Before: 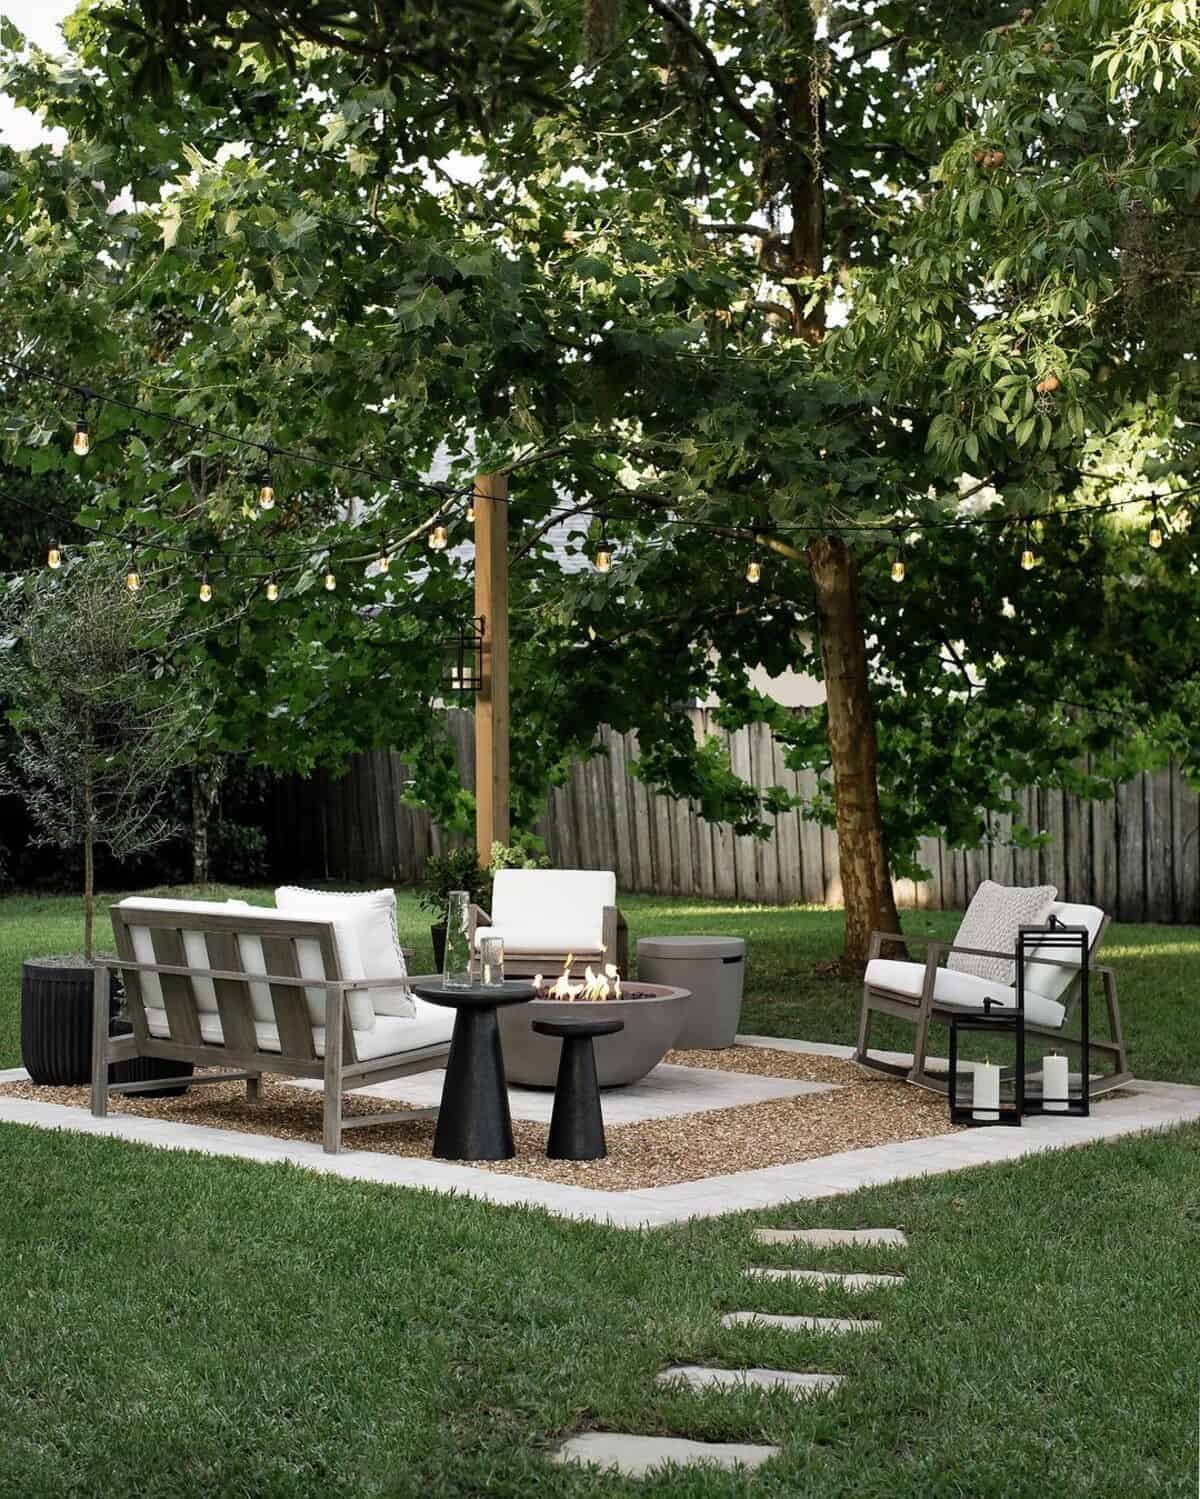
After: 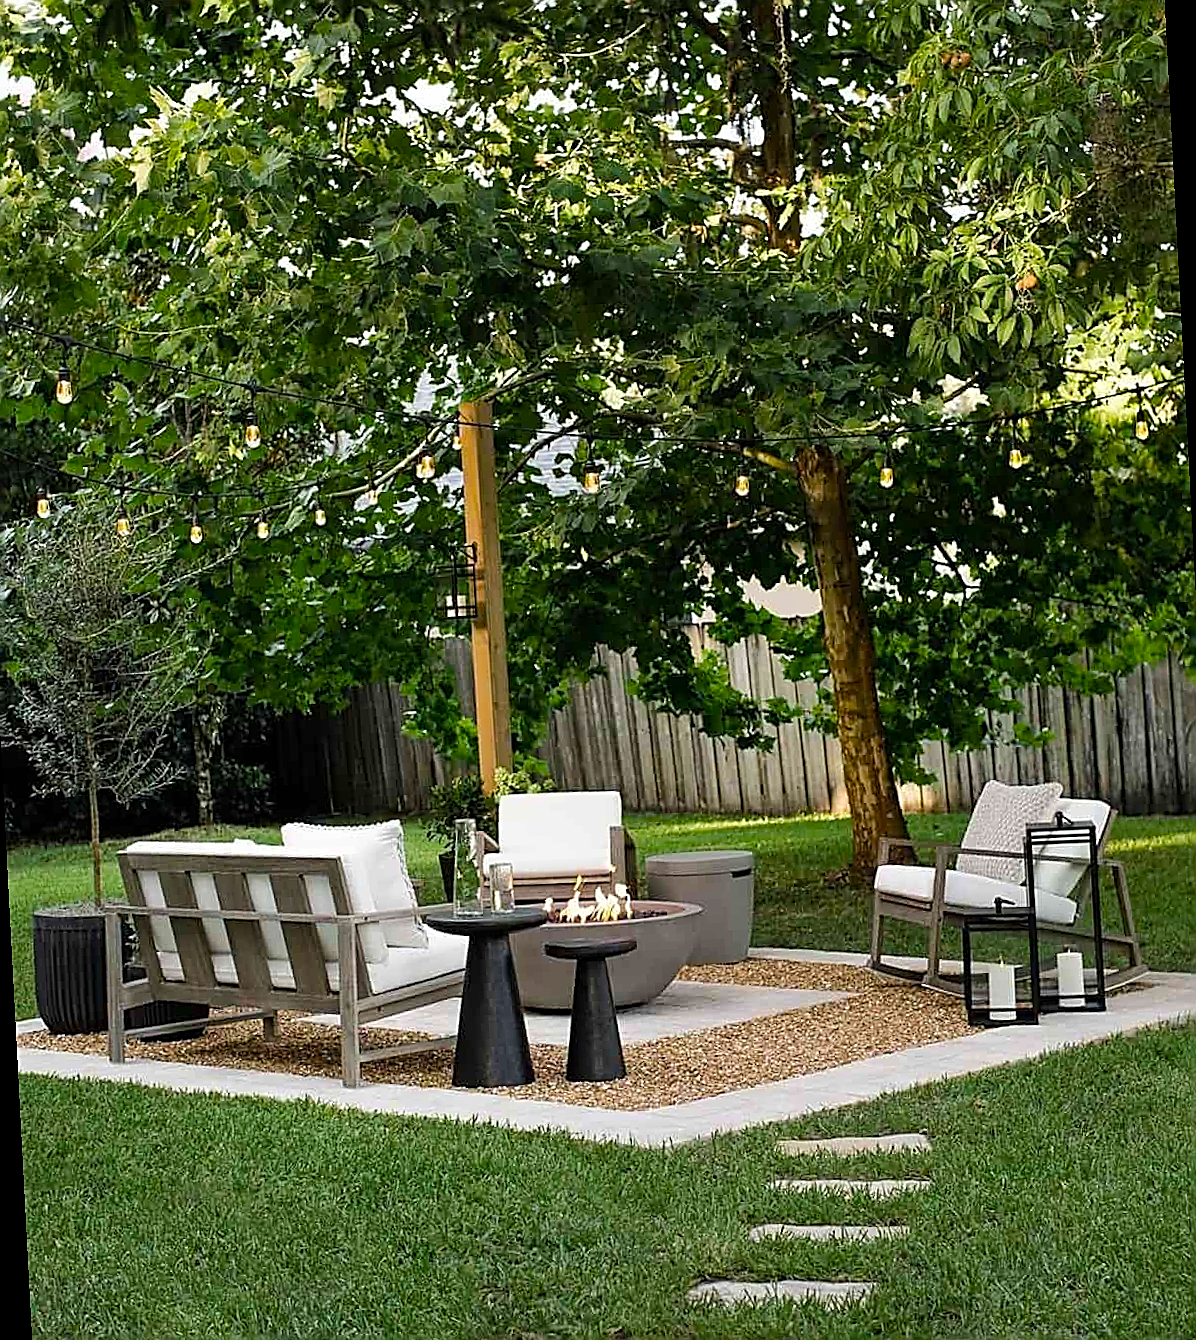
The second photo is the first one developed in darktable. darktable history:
sharpen: radius 1.685, amount 1.294
rotate and perspective: rotation -3°, crop left 0.031, crop right 0.968, crop top 0.07, crop bottom 0.93
color balance rgb: perceptual saturation grading › global saturation 25%, perceptual brilliance grading › mid-tones 10%, perceptual brilliance grading › shadows 15%, global vibrance 20%
